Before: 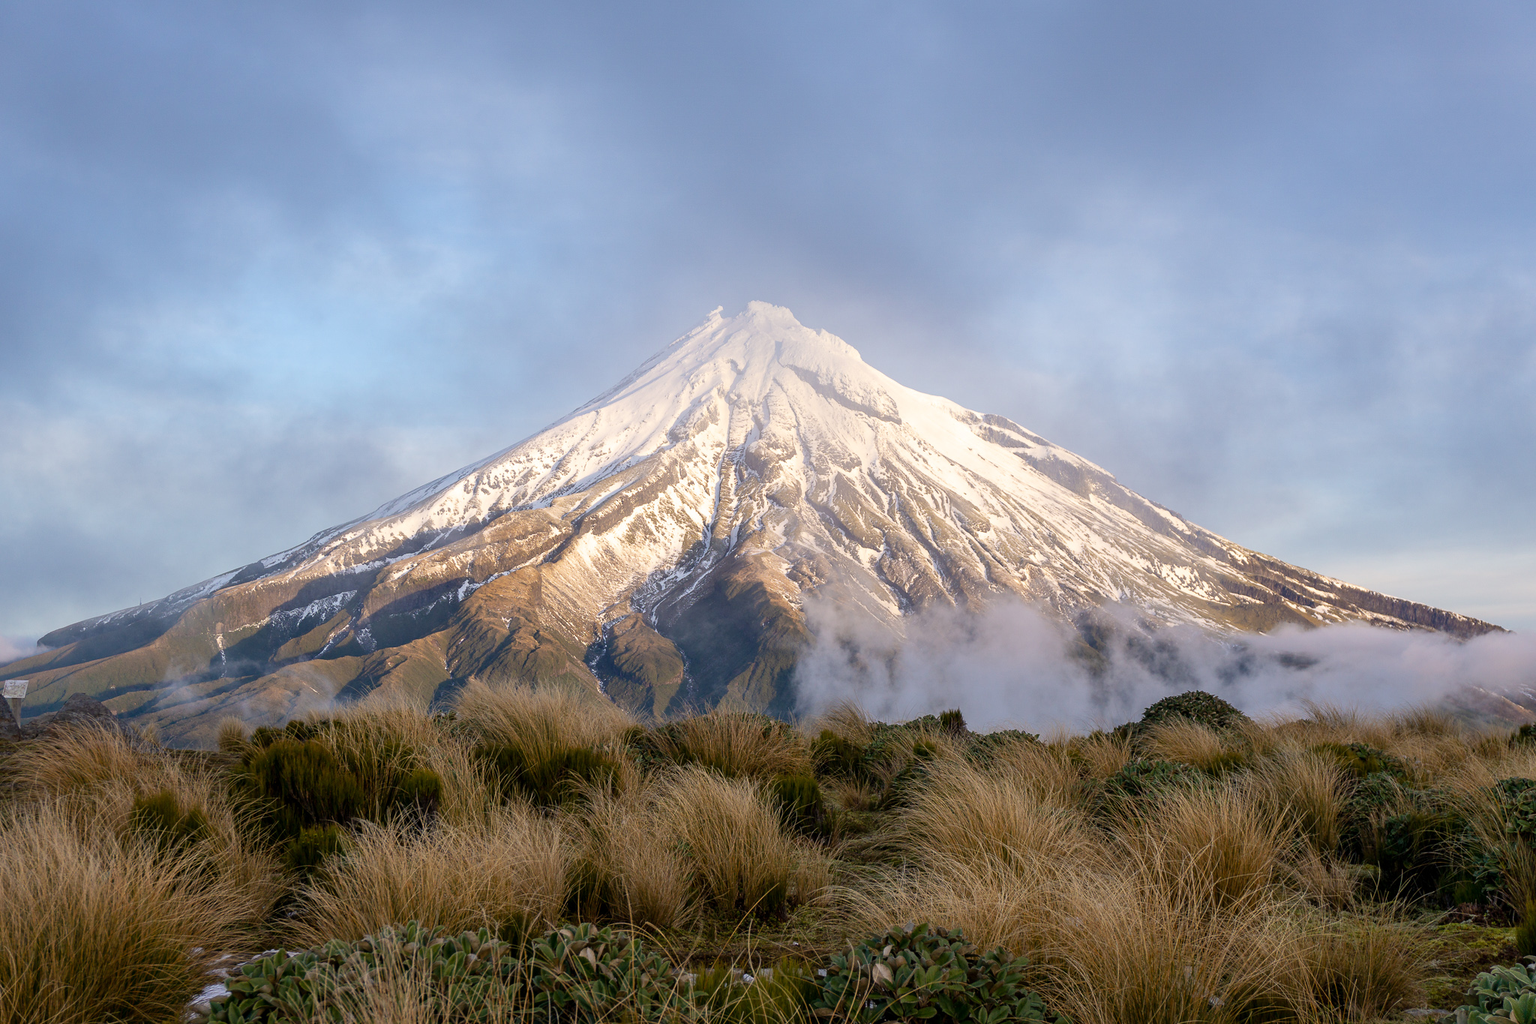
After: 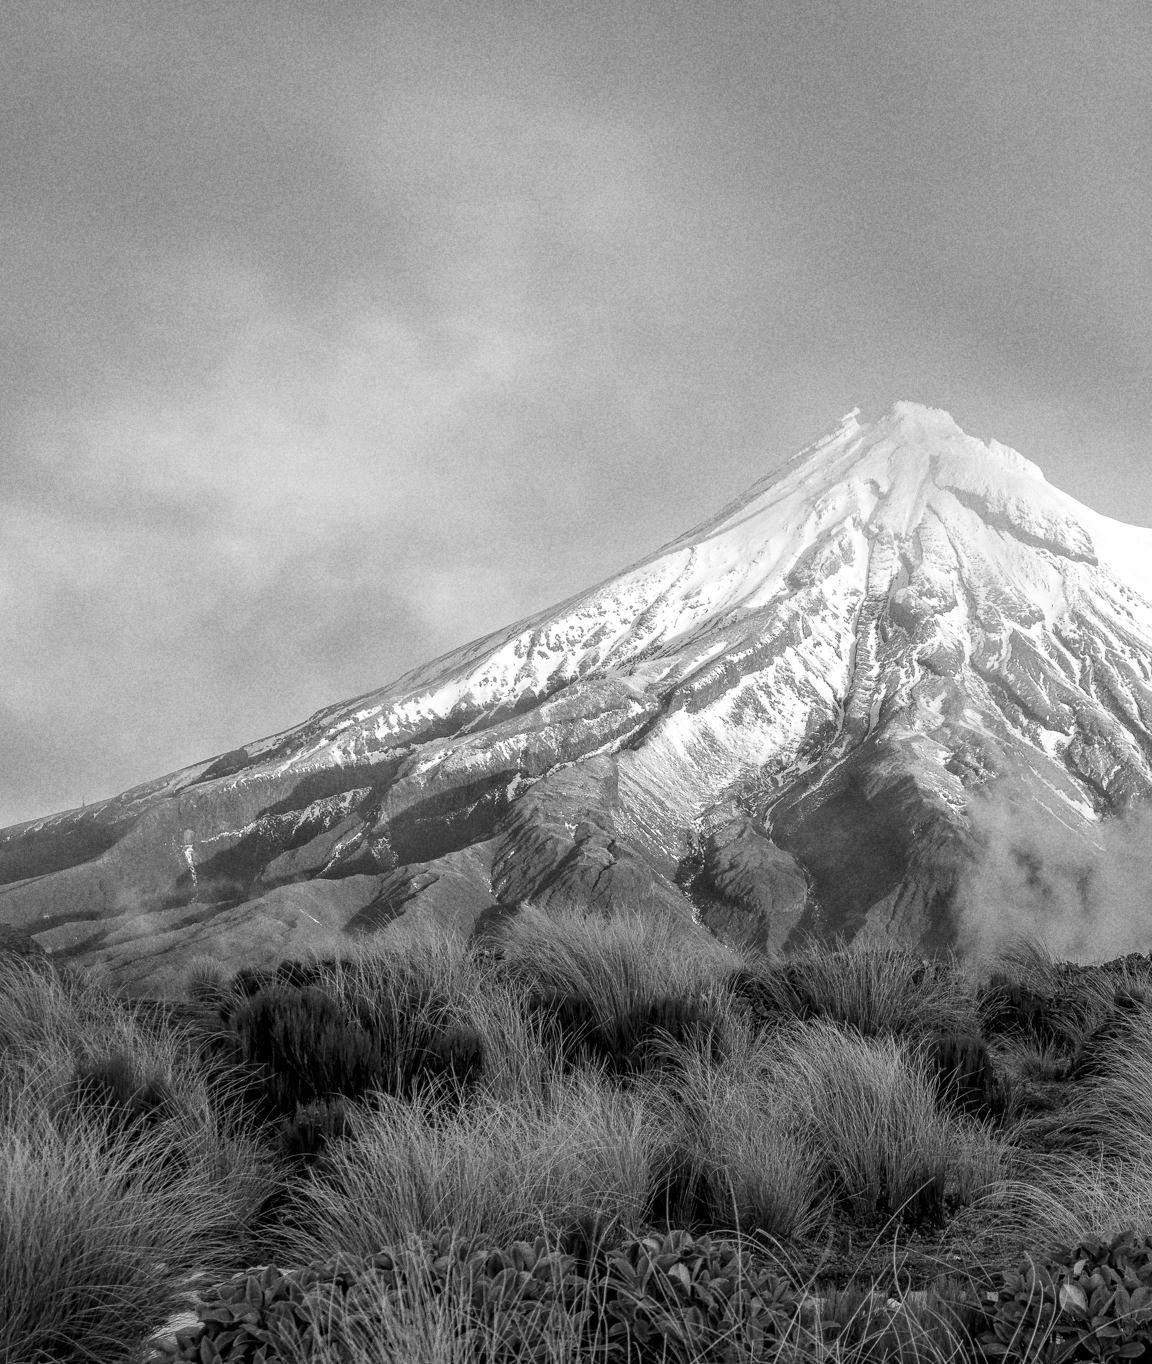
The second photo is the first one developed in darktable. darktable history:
monochrome: on, module defaults
grain: coarseness 22.88 ISO
rgb levels: mode RGB, independent channels, levels [[0, 0.474, 1], [0, 0.5, 1], [0, 0.5, 1]]
local contrast: on, module defaults
crop: left 5.114%, right 38.589%
velvia: strength 21.76%
